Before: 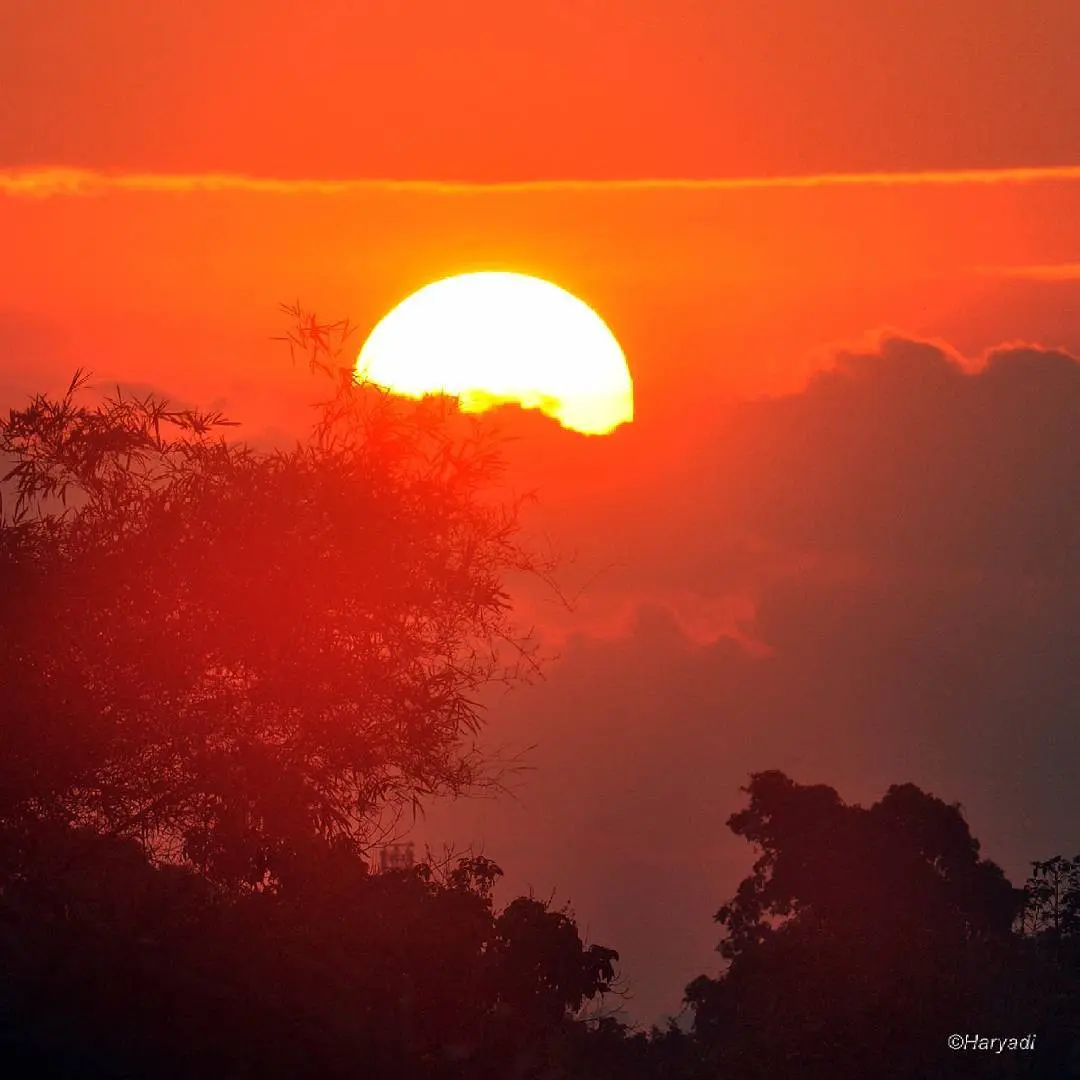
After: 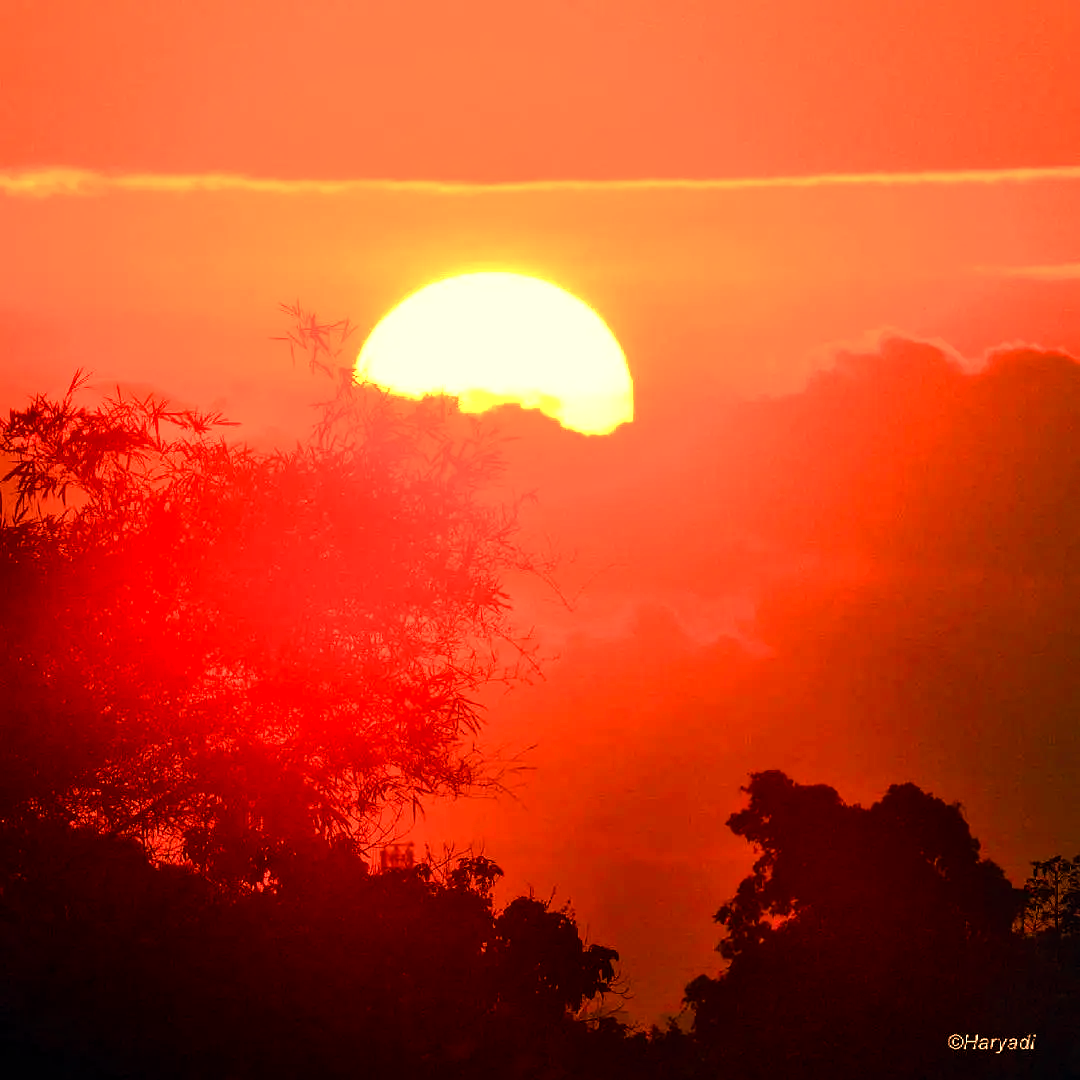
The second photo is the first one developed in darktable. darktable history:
color balance rgb: perceptual saturation grading › global saturation 20%, perceptual saturation grading › highlights -25%, perceptual saturation grading › shadows 50%
white balance: red 1.467, blue 0.684
tone equalizer: -8 EV -0.75 EV, -7 EV -0.7 EV, -6 EV -0.6 EV, -5 EV -0.4 EV, -3 EV 0.4 EV, -2 EV 0.6 EV, -1 EV 0.7 EV, +0 EV 0.75 EV, edges refinement/feathering 500, mask exposure compensation -1.57 EV, preserve details no
